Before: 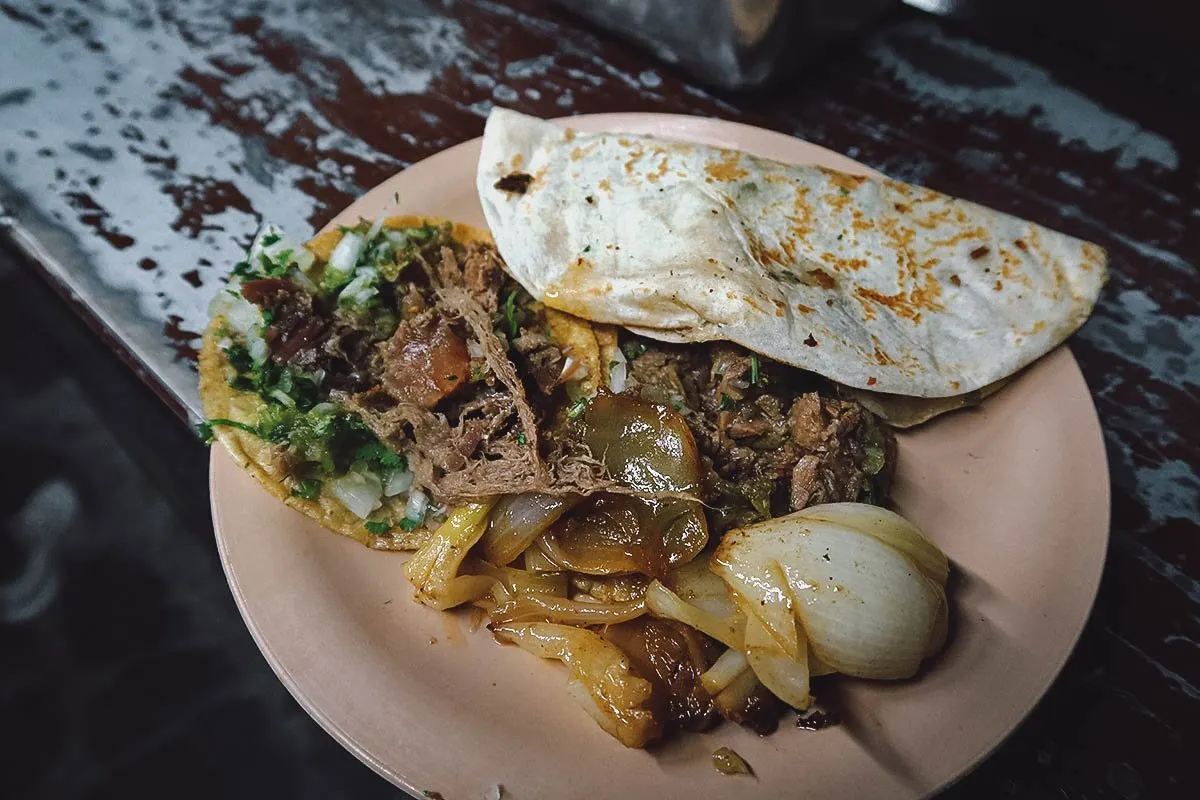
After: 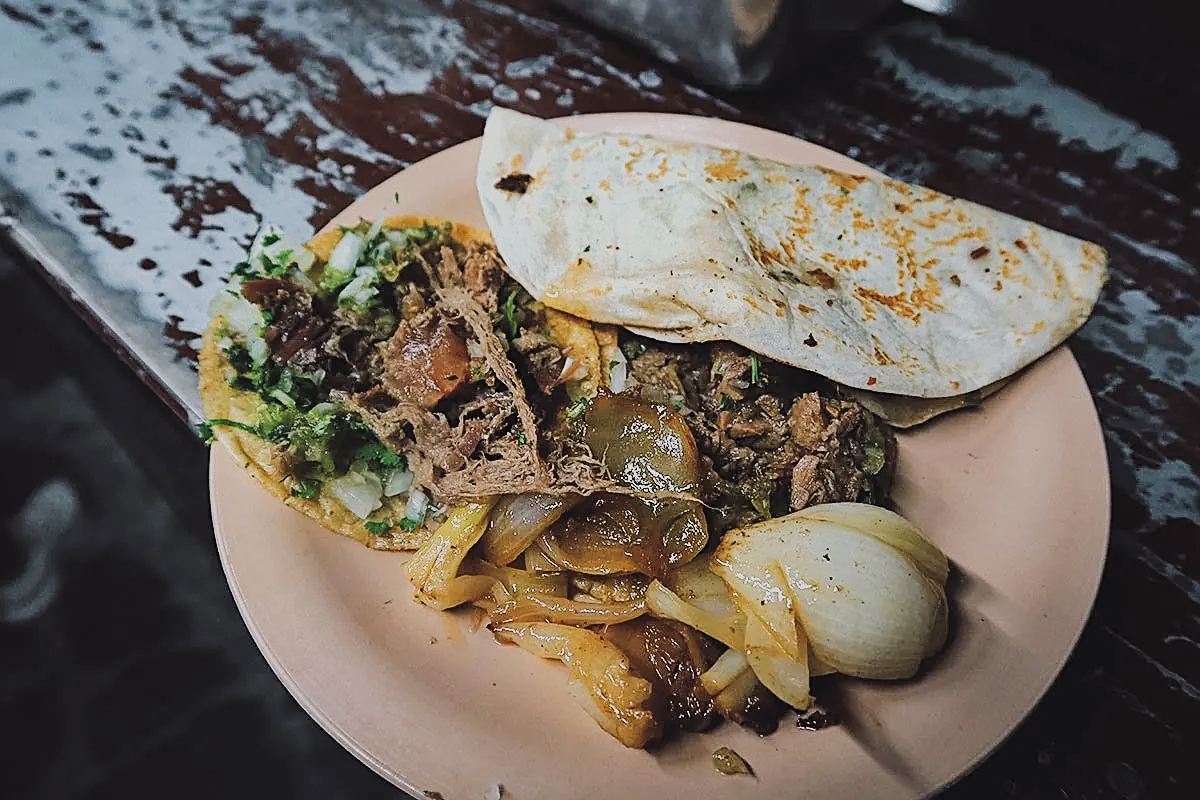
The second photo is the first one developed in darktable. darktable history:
sharpen: on, module defaults
exposure: black level correction -0.002, exposure 0.536 EV, compensate highlight preservation false
filmic rgb: black relative exposure -7.37 EV, white relative exposure 5.09 EV, hardness 3.22, preserve chrominance RGB euclidean norm, color science v5 (2021), contrast in shadows safe, contrast in highlights safe
